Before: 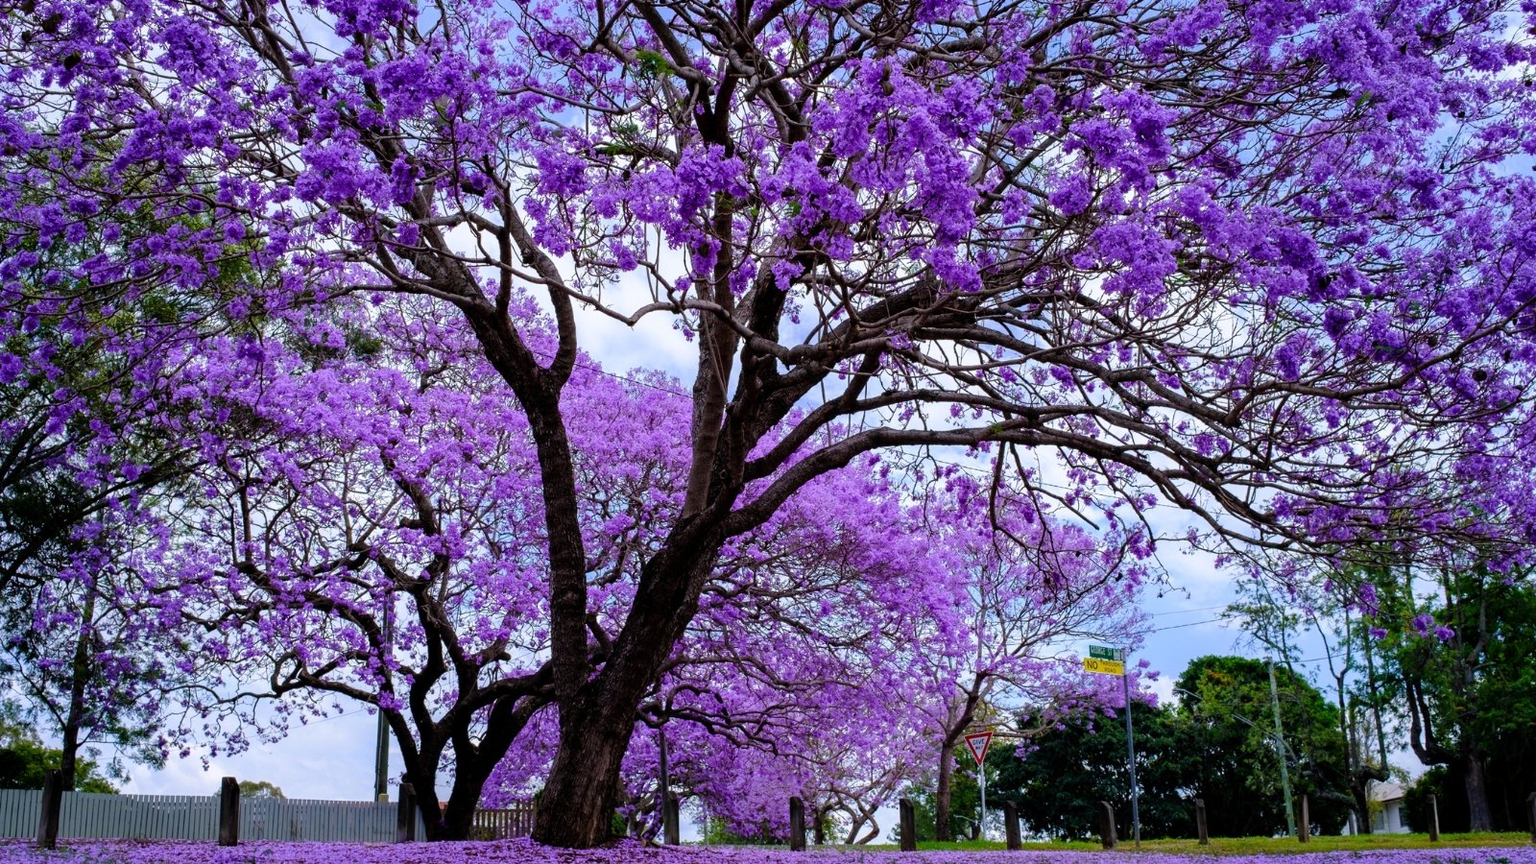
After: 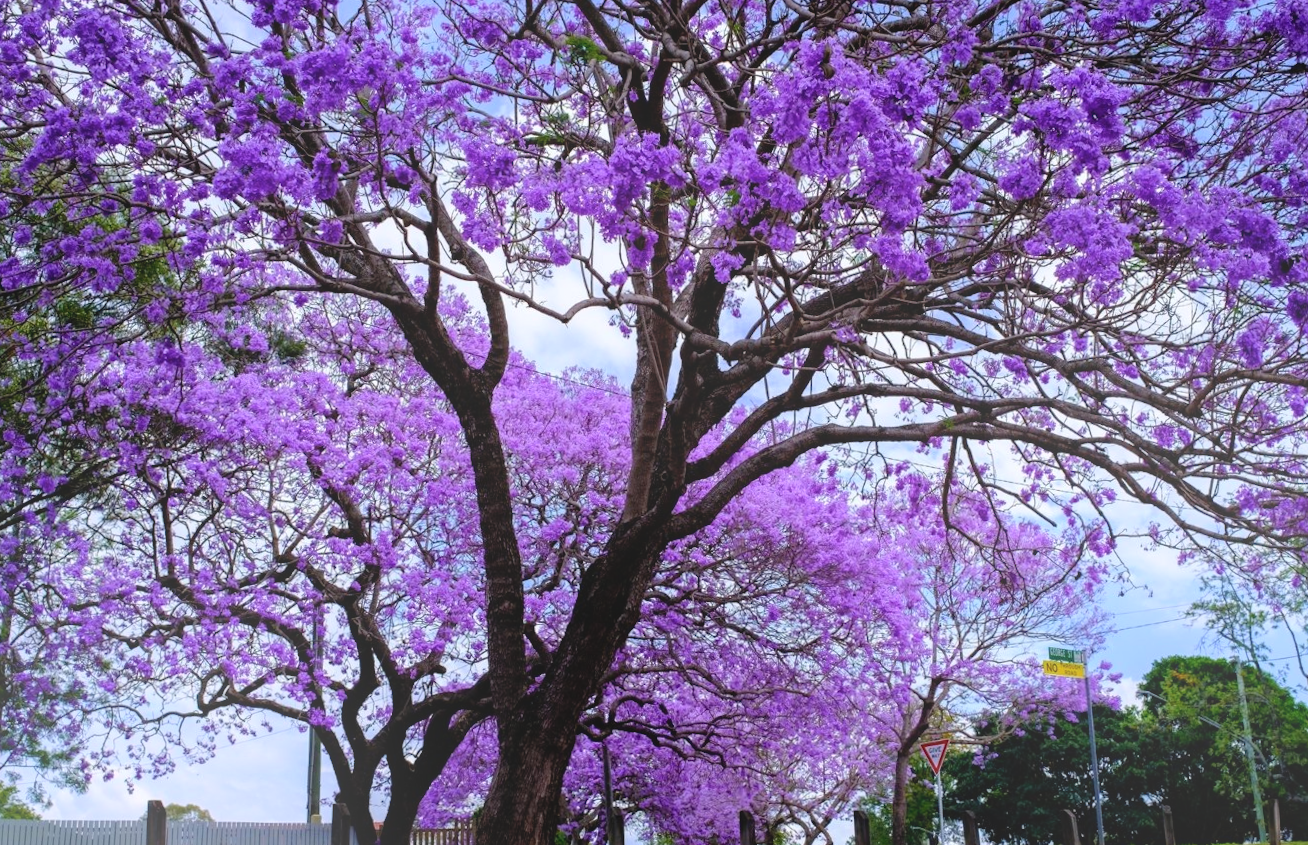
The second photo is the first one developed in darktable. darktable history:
crop and rotate: angle 1°, left 4.281%, top 0.642%, right 11.383%, bottom 2.486%
bloom: size 38%, threshold 95%, strength 30%
